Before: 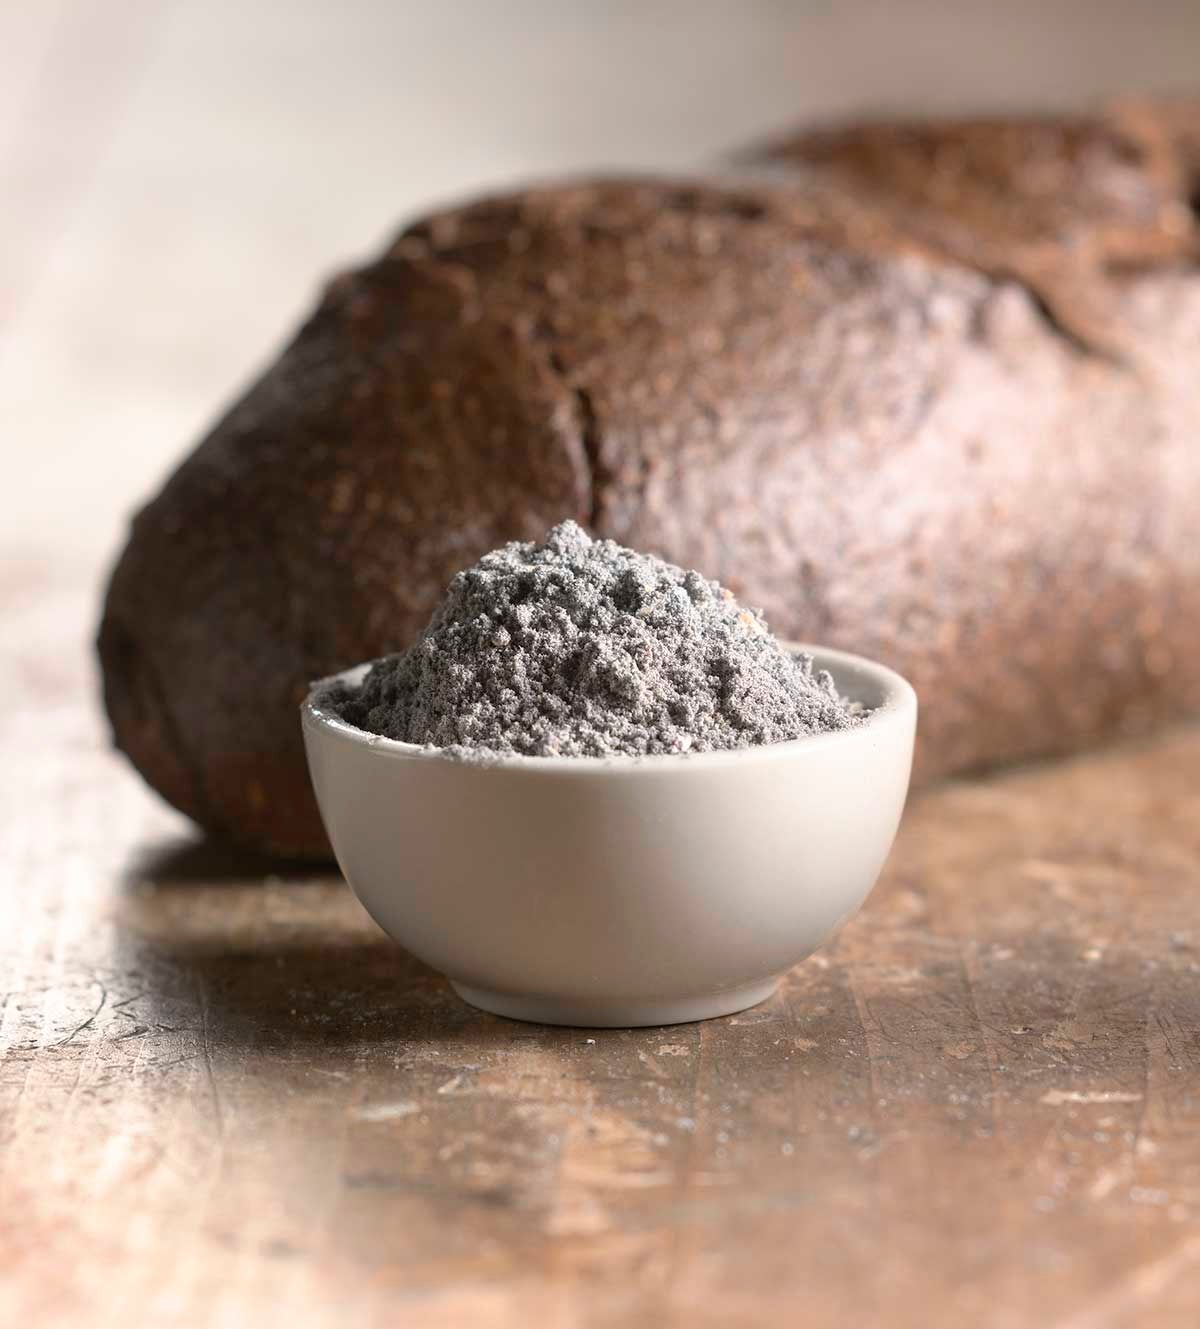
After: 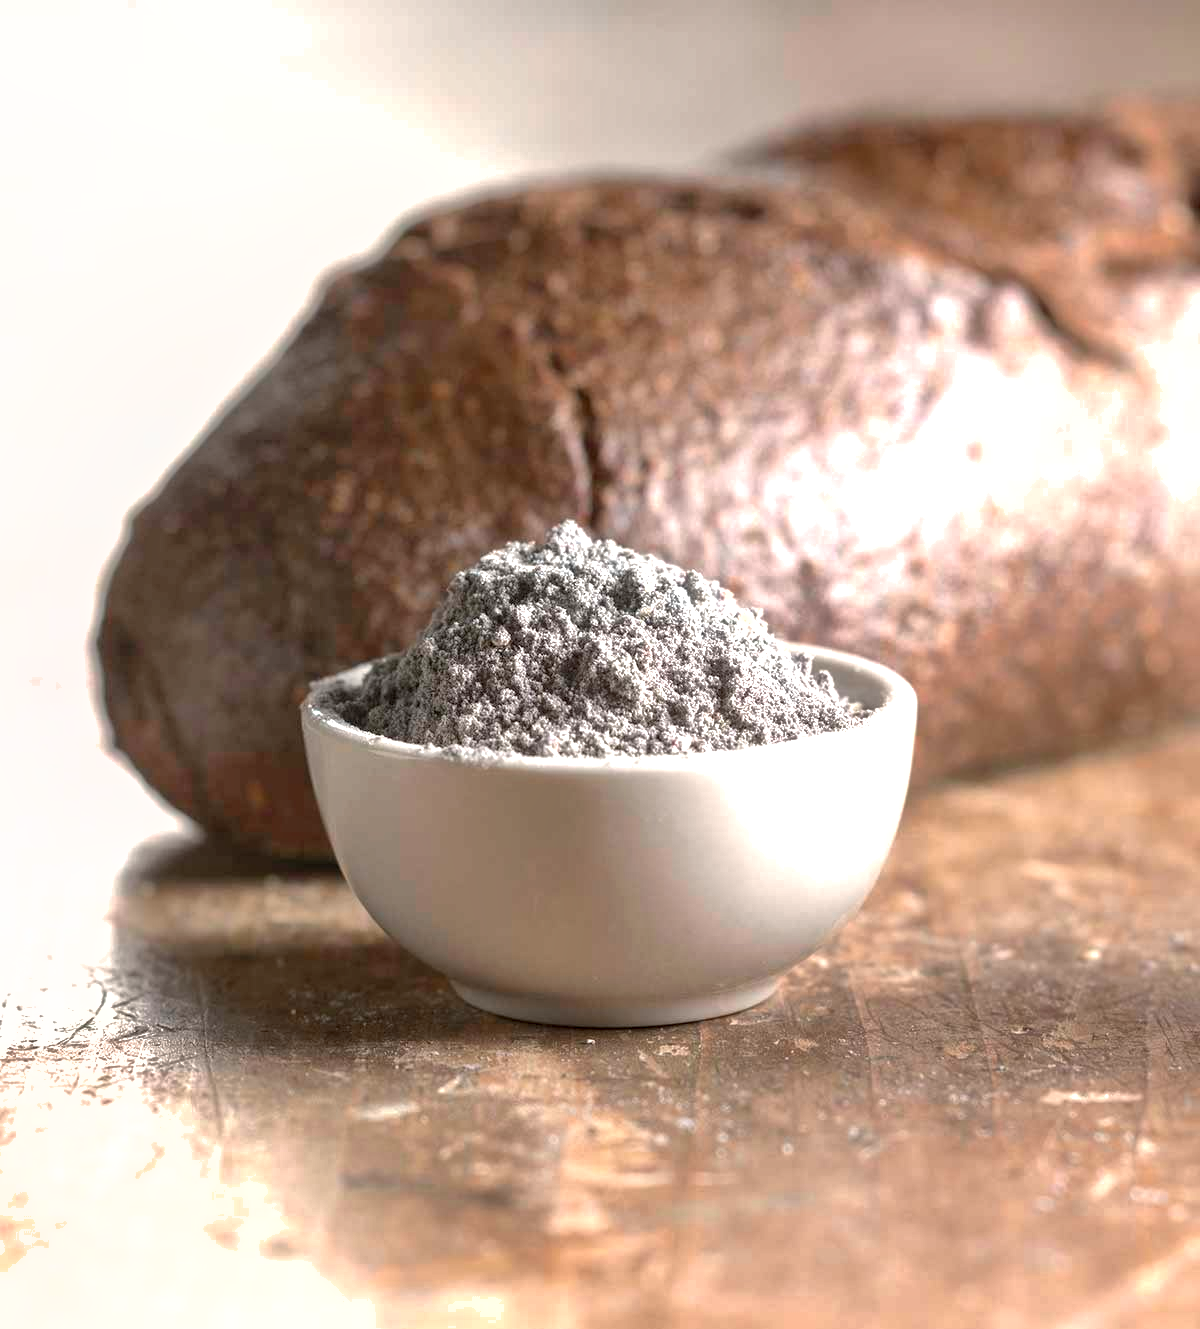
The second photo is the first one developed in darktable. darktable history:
shadows and highlights: on, module defaults
exposure: exposure 0.602 EV, compensate exposure bias true, compensate highlight preservation false
local contrast: on, module defaults
